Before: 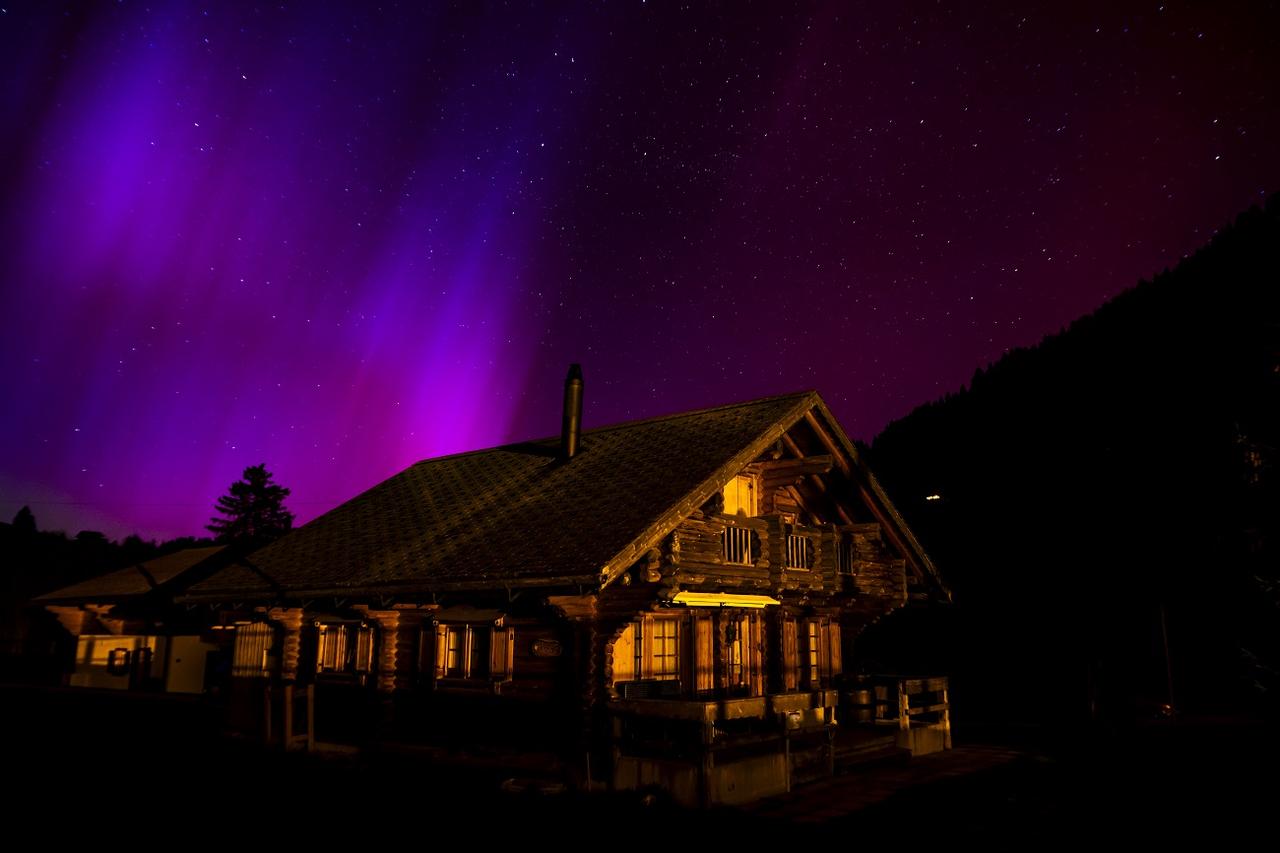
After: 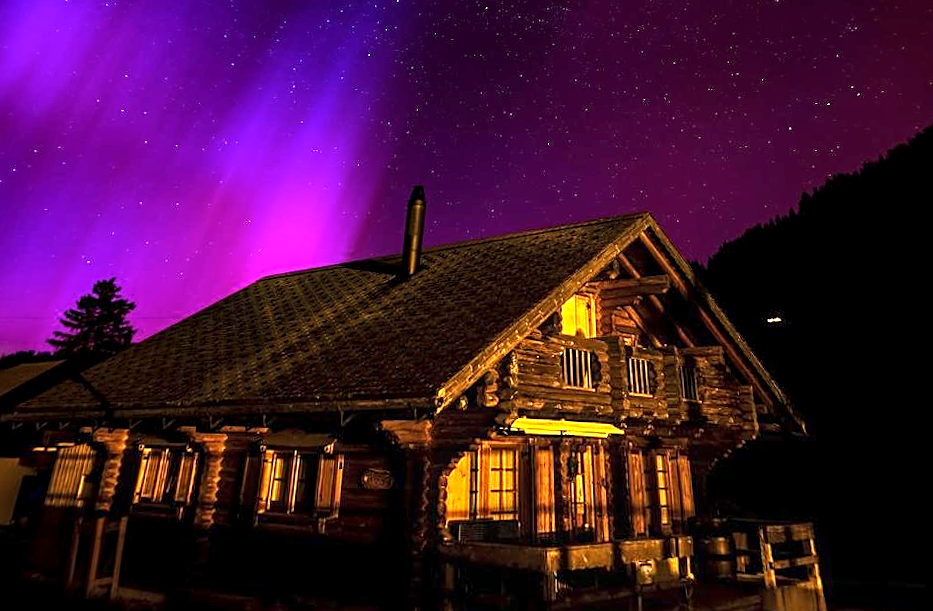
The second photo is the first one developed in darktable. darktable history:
crop and rotate: left 2.425%, top 11.305%, right 9.6%, bottom 15.08%
local contrast: on, module defaults
exposure: black level correction 0, exposure 1.2 EV, compensate highlight preservation false
rotate and perspective: rotation 0.72°, lens shift (vertical) -0.352, lens shift (horizontal) -0.051, crop left 0.152, crop right 0.859, crop top 0.019, crop bottom 0.964
sharpen: amount 0.55
